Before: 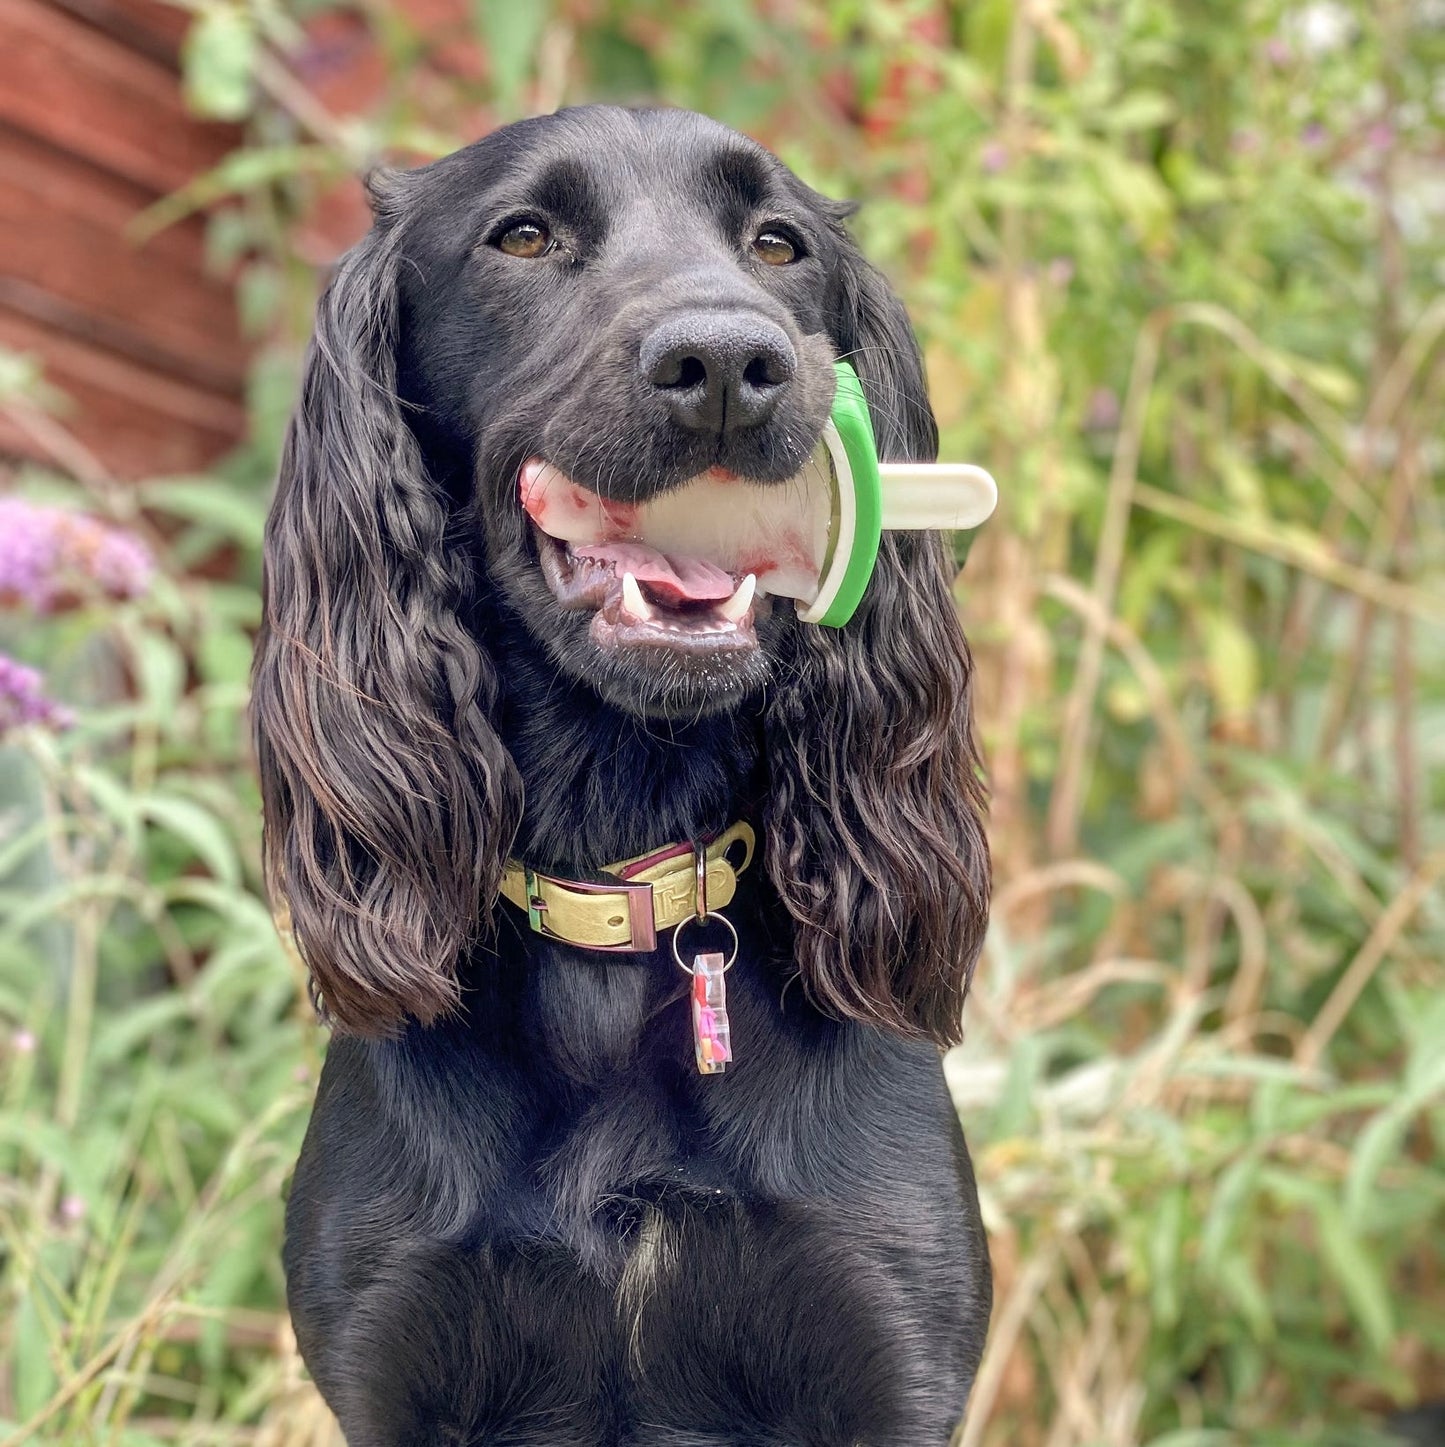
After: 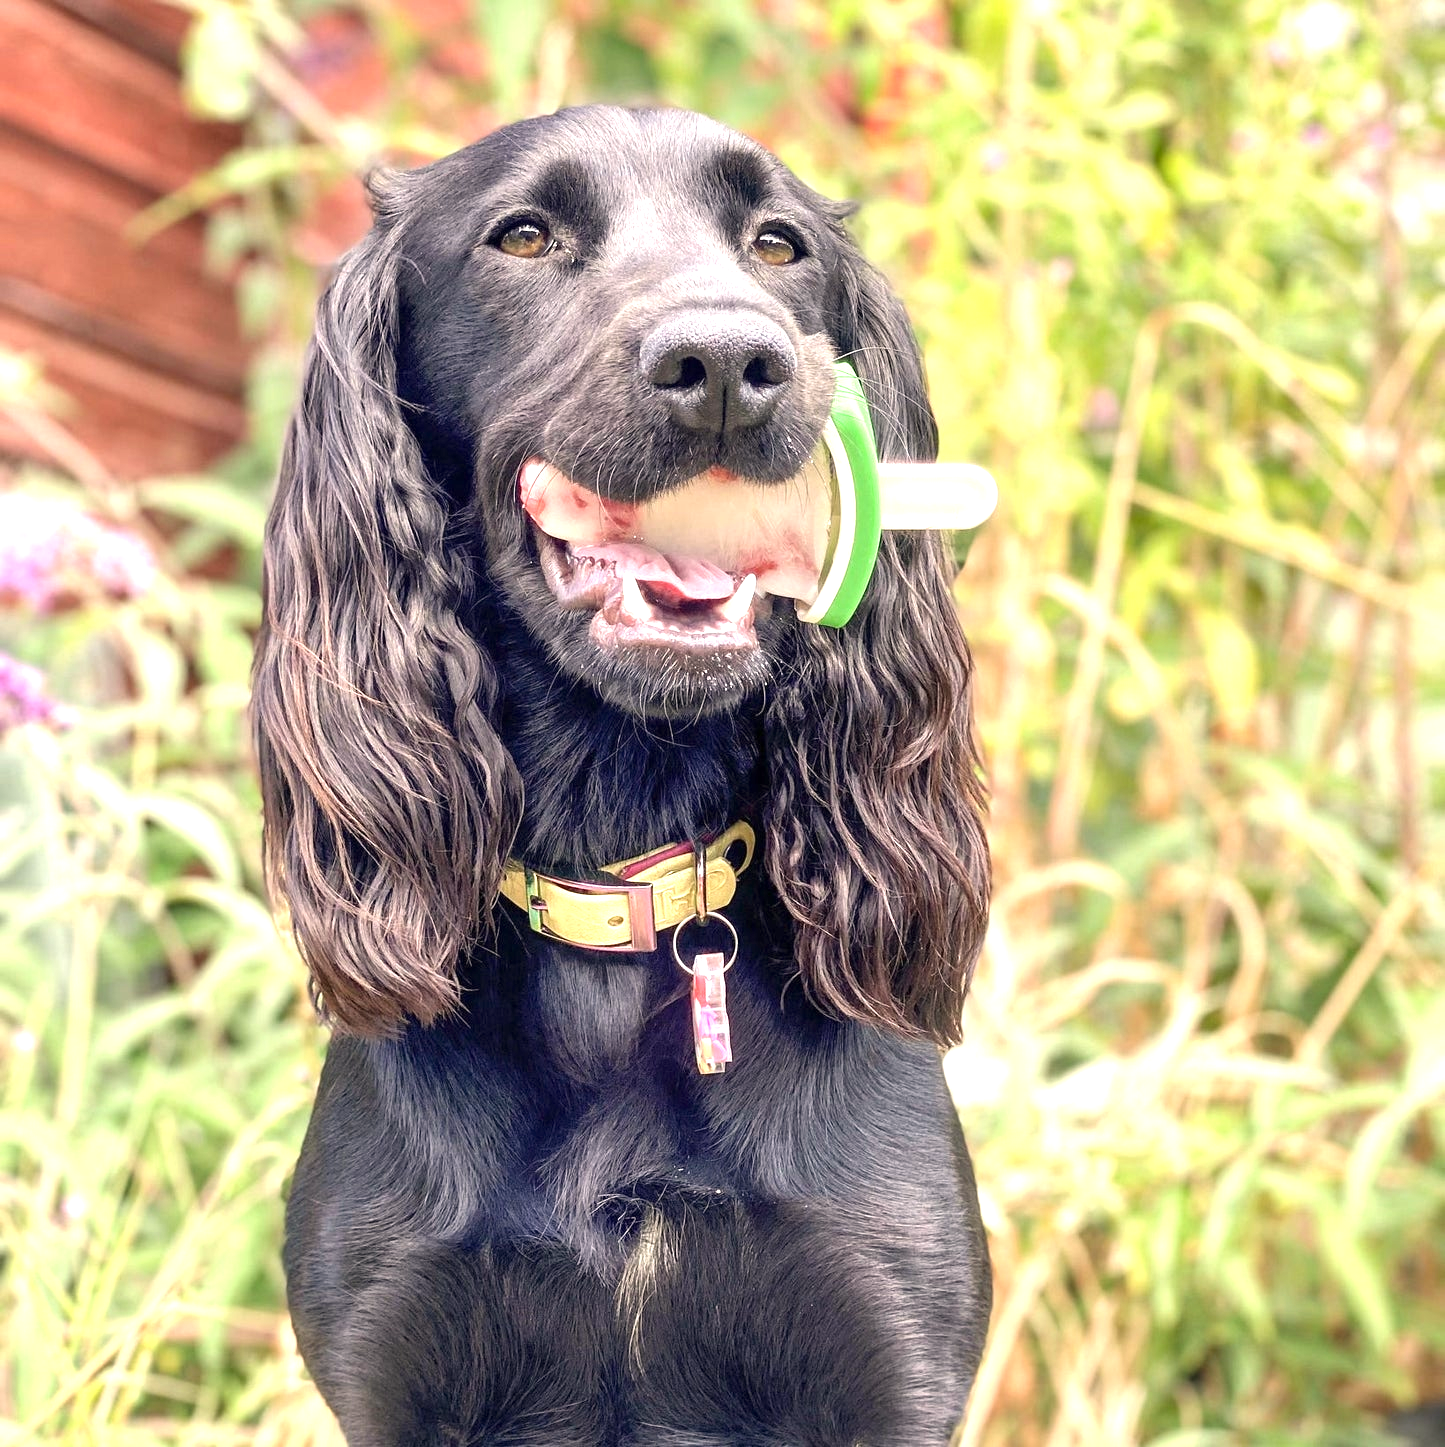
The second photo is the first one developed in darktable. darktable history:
color correction: highlights a* 3.84, highlights b* 5.07
exposure: exposure 1 EV, compensate highlight preservation false
